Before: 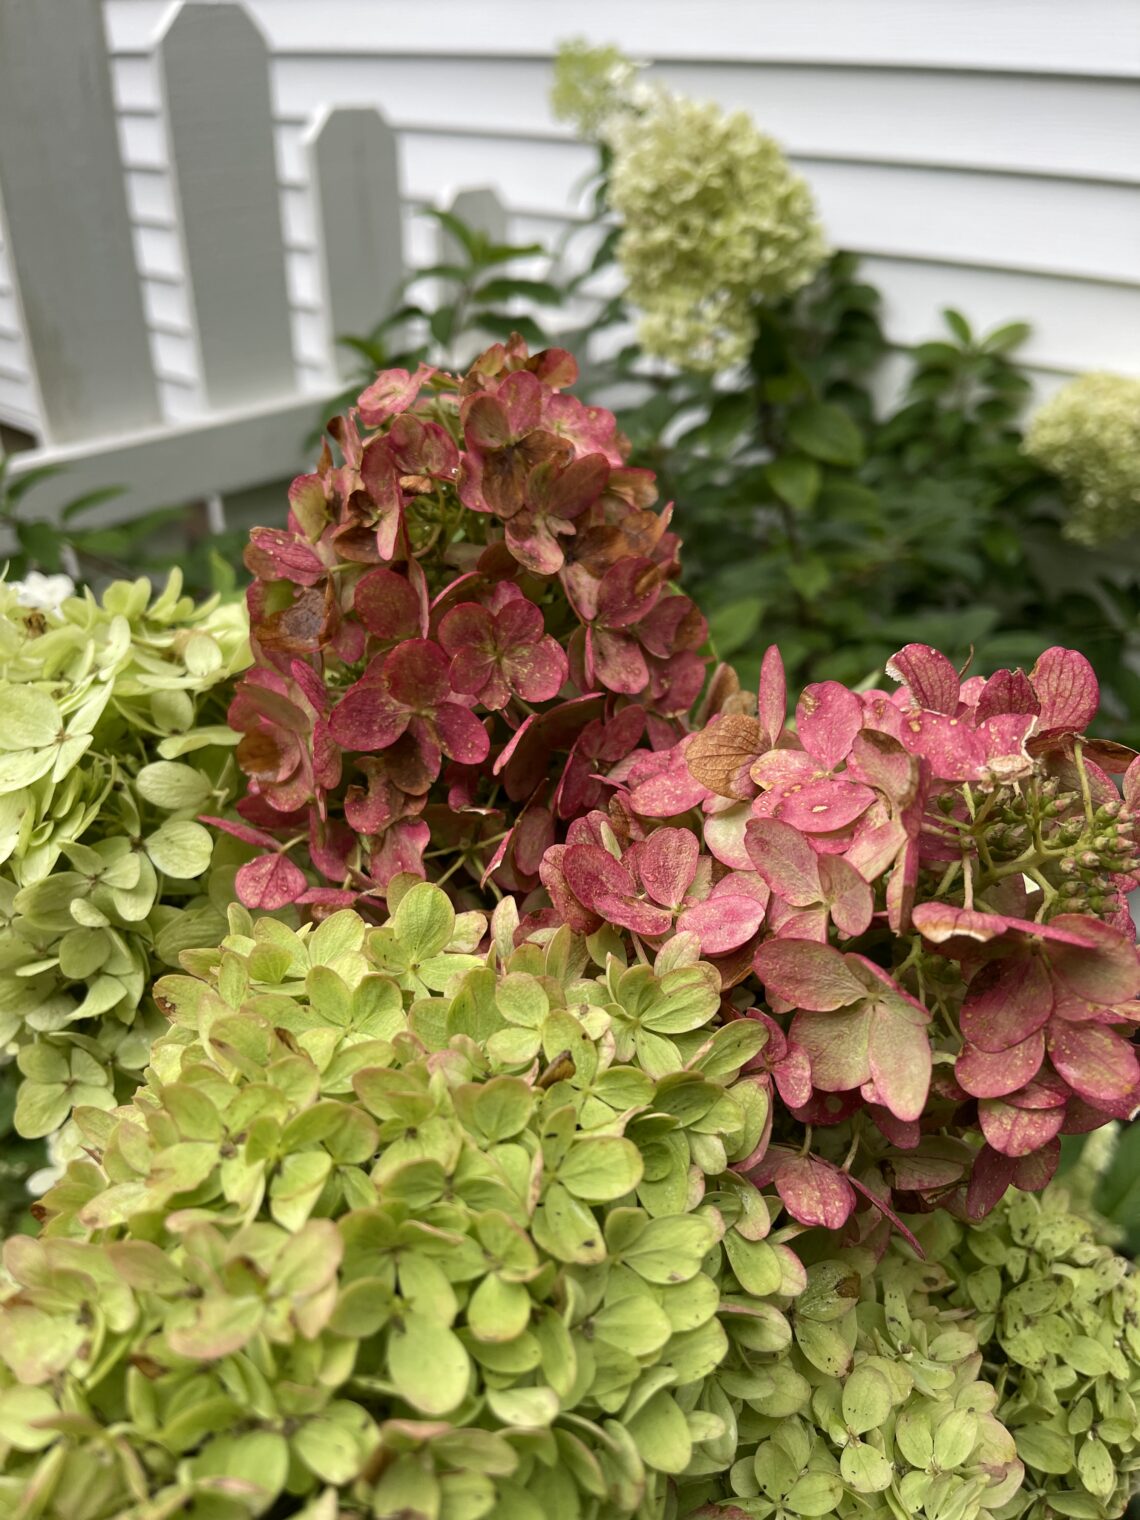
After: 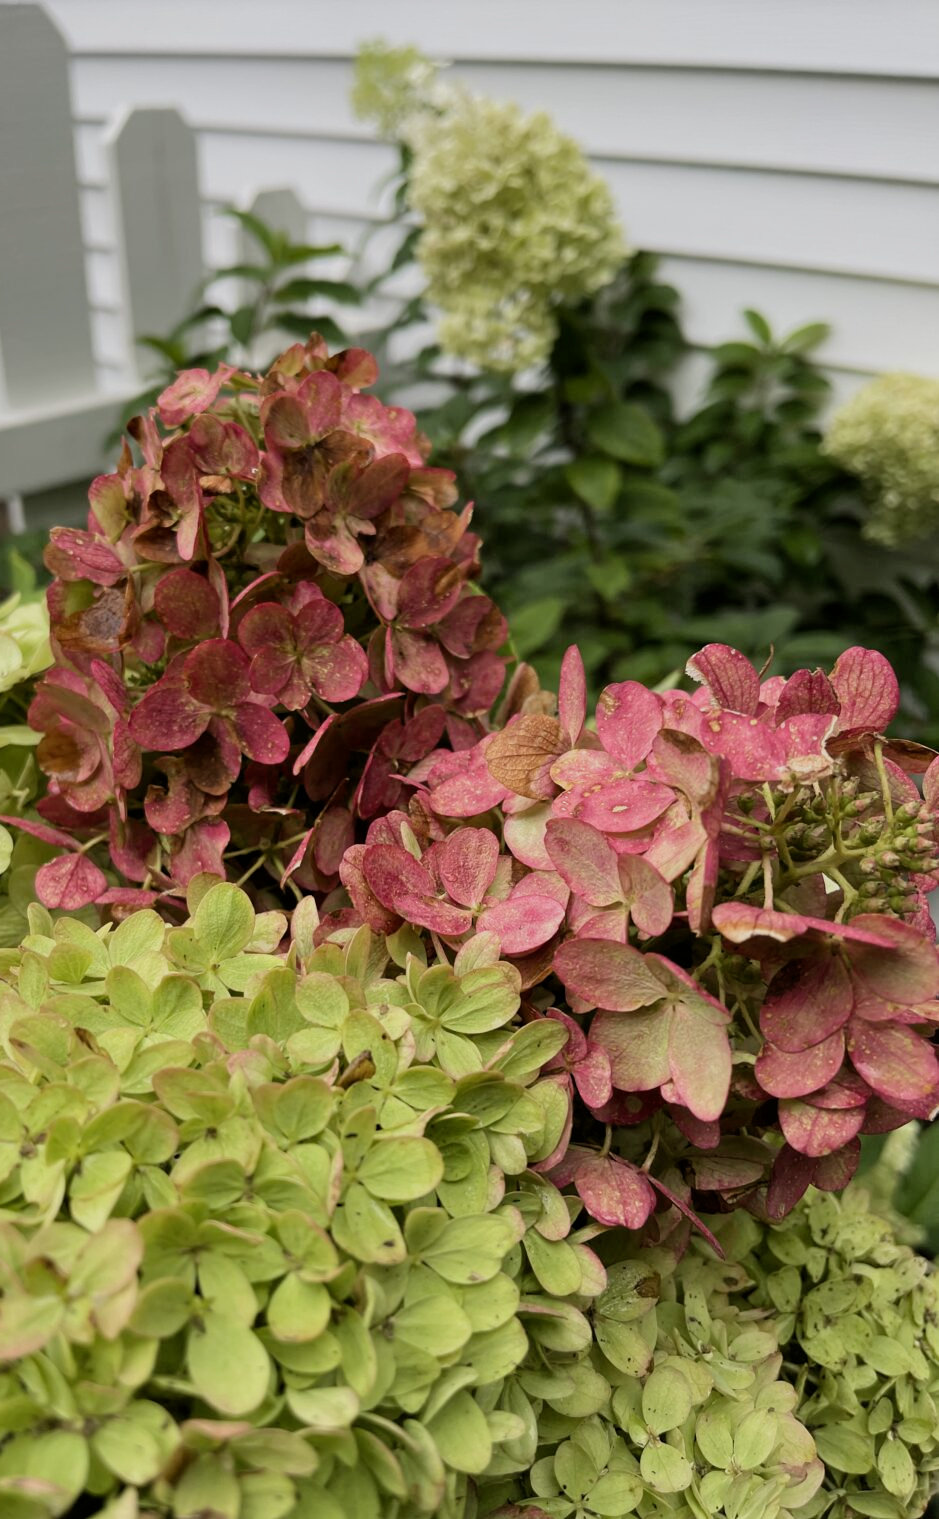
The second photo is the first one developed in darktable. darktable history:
crop: left 17.582%, bottom 0.031%
filmic rgb: black relative exposure -7.82 EV, white relative exposure 4.29 EV, hardness 3.86, color science v6 (2022)
